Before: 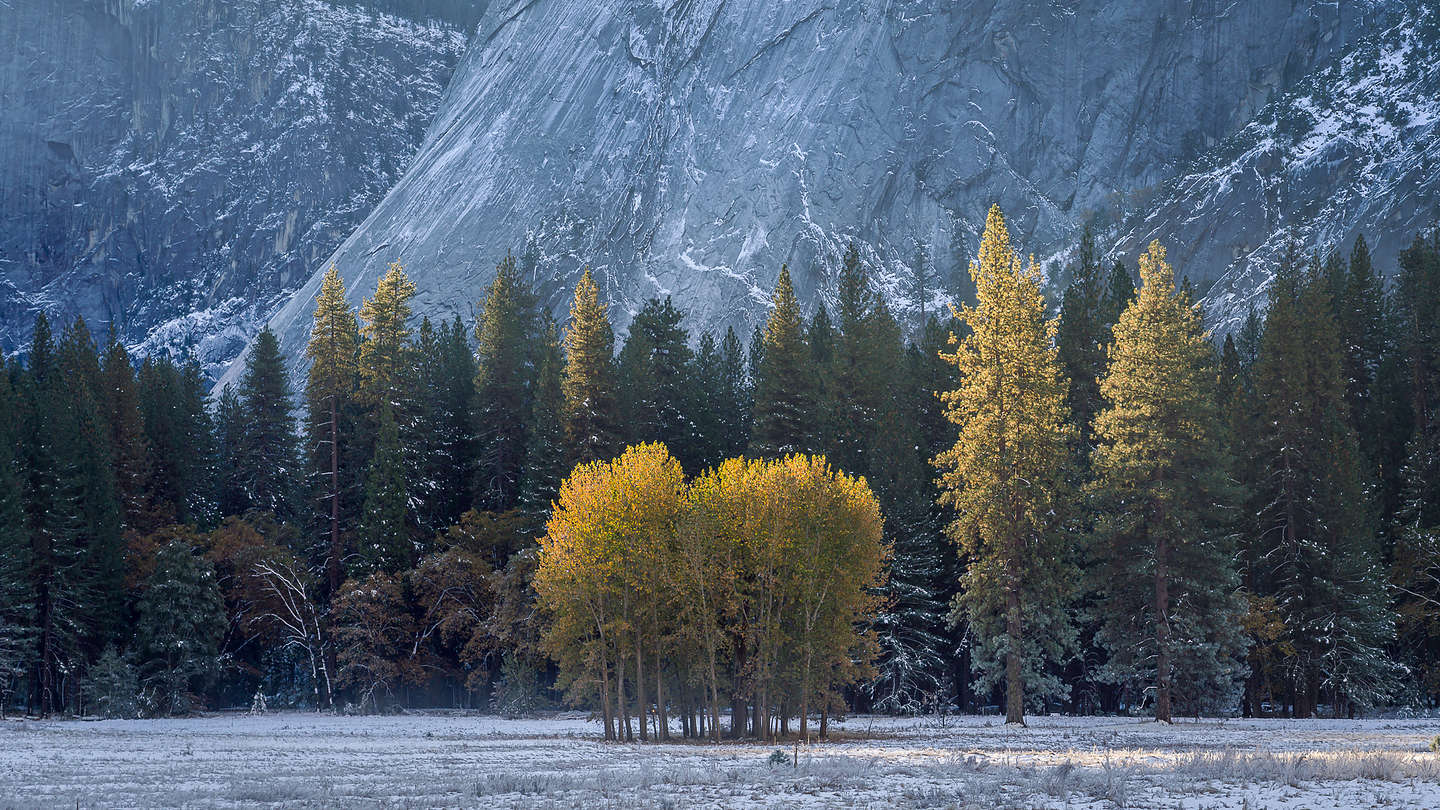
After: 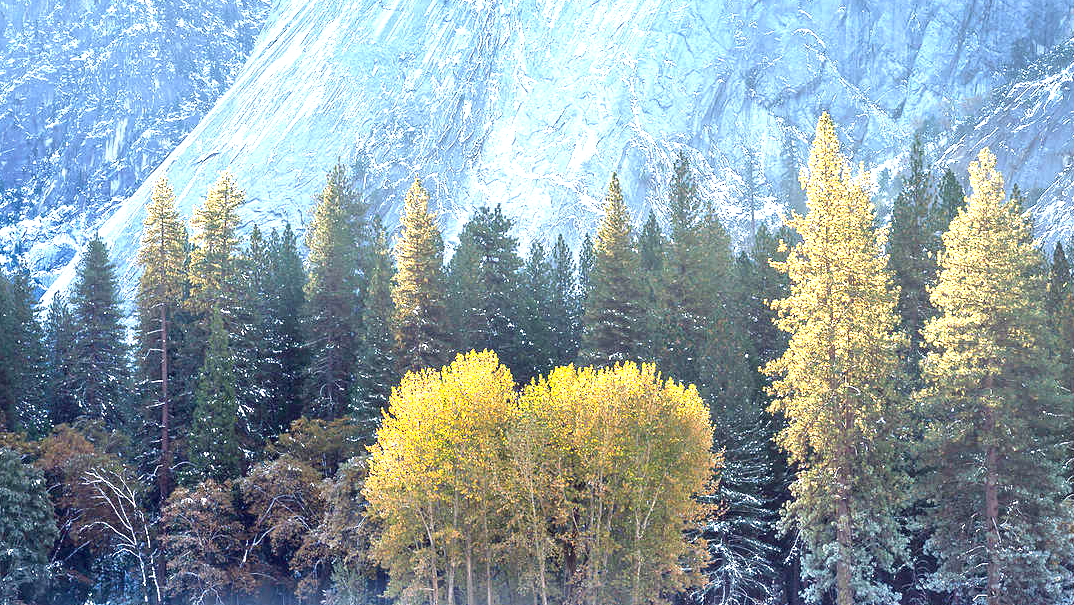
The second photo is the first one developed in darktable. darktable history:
exposure: black level correction 0, exposure 0.691 EV, compensate exposure bias true, compensate highlight preservation false
crop and rotate: left 11.87%, top 11.383%, right 13.52%, bottom 13.898%
